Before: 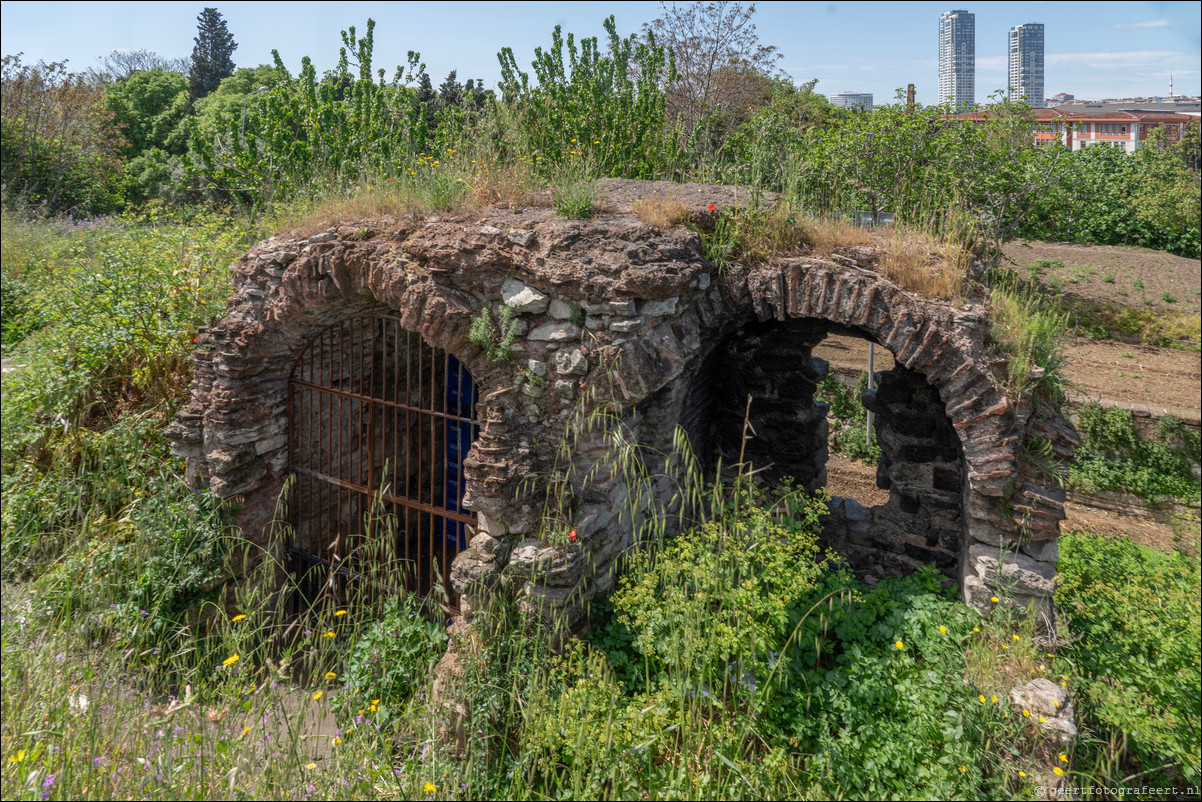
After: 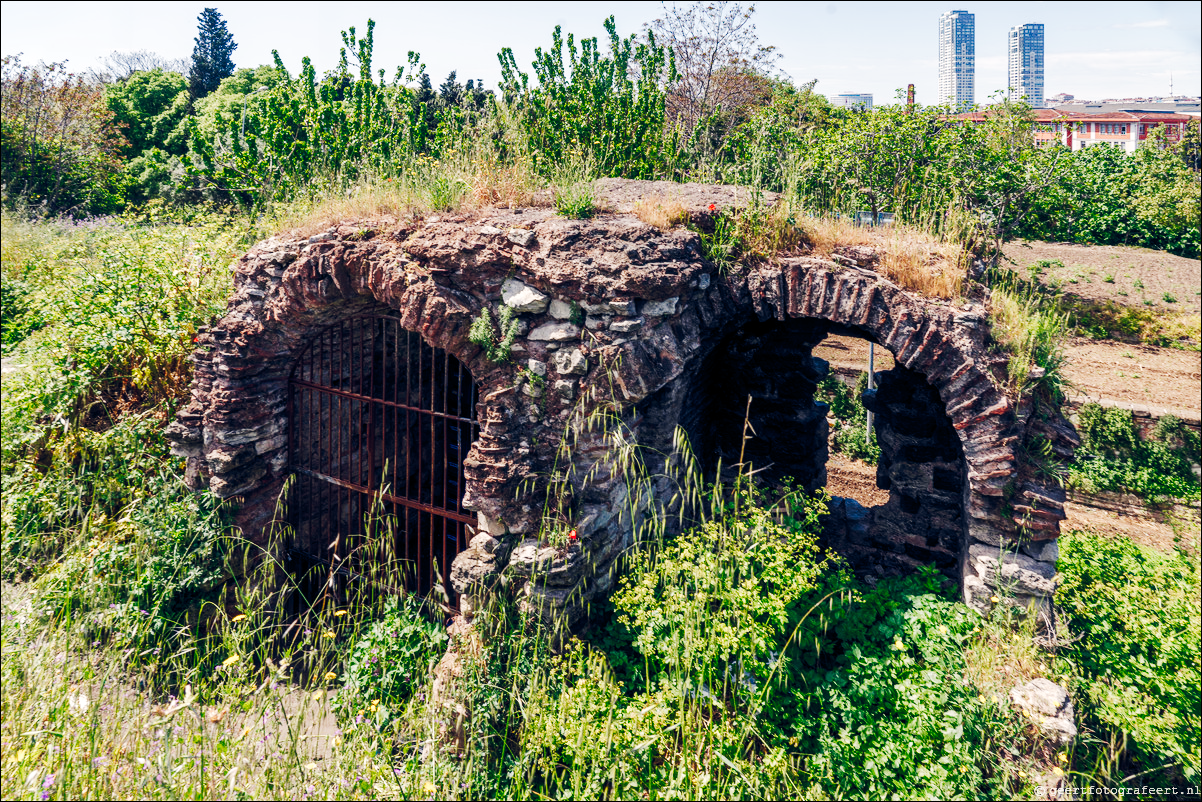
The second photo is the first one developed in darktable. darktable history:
color balance rgb: highlights gain › chroma 2.94%, highlights gain › hue 60.57°, global offset › chroma 0.25%, global offset › hue 256.52°, perceptual saturation grading › global saturation 20%, perceptual saturation grading › highlights -50%, perceptual saturation grading › shadows 30%, contrast 15%
tone curve: curves: ch0 [(0, 0) (0.003, 0.005) (0.011, 0.011) (0.025, 0.02) (0.044, 0.03) (0.069, 0.041) (0.1, 0.062) (0.136, 0.089) (0.177, 0.135) (0.224, 0.189) (0.277, 0.259) (0.335, 0.373) (0.399, 0.499) (0.468, 0.622) (0.543, 0.724) (0.623, 0.807) (0.709, 0.868) (0.801, 0.916) (0.898, 0.964) (1, 1)], preserve colors none
